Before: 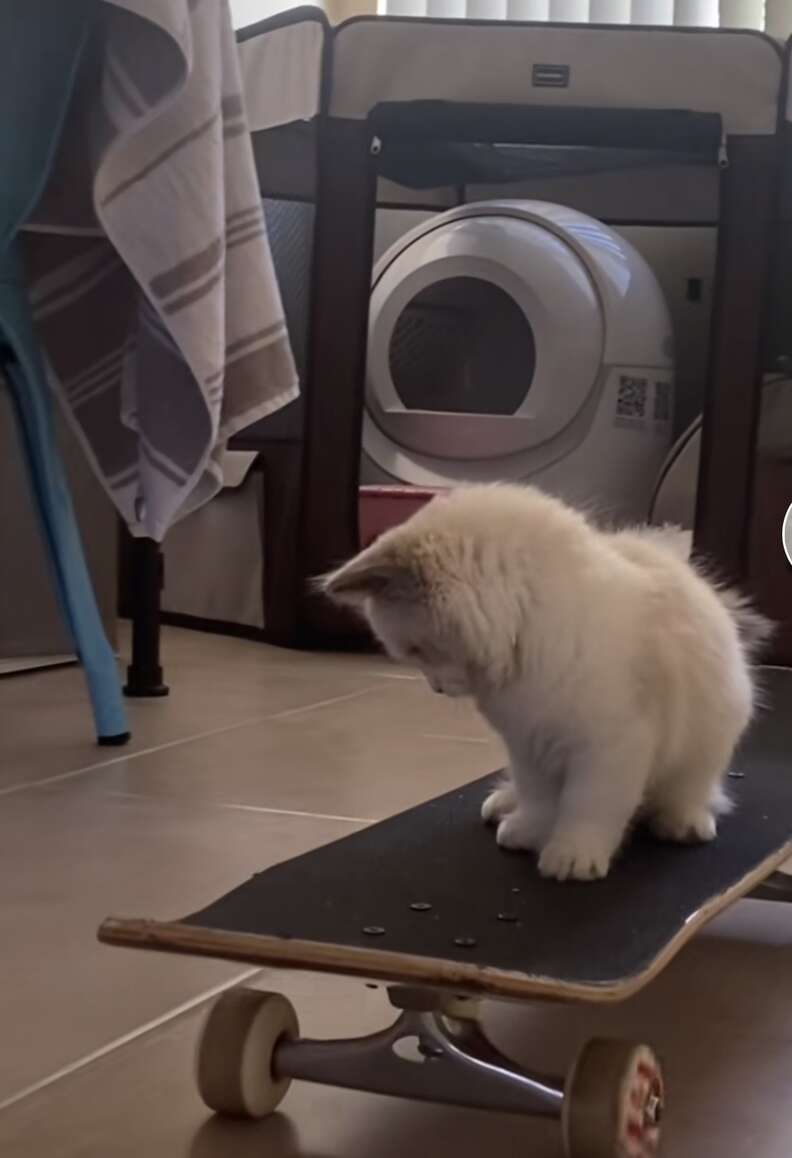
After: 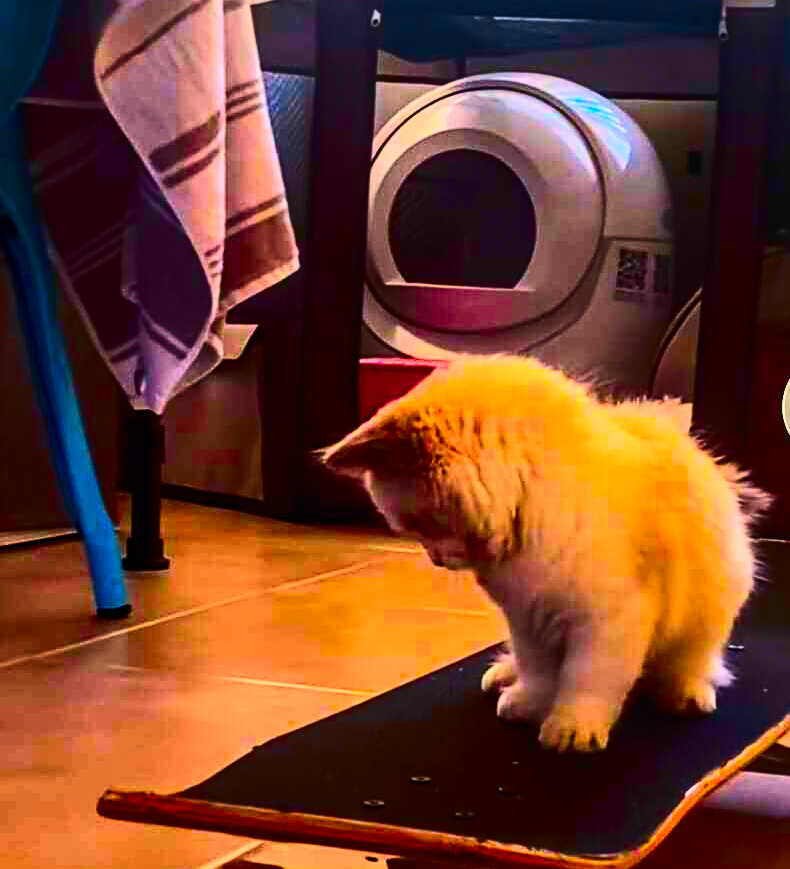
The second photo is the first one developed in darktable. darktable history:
color correction: highlights b* 0.01, saturation 2.96
color balance rgb: highlights gain › luminance 6.145%, highlights gain › chroma 1.302%, highlights gain › hue 89.27°, perceptual saturation grading › global saturation 39.292%
crop: top 11.039%, bottom 13.91%
tone equalizer: -8 EV -0.396 EV, -7 EV -0.357 EV, -6 EV -0.313 EV, -5 EV -0.232 EV, -3 EV 0.193 EV, -2 EV 0.326 EV, -1 EV 0.404 EV, +0 EV 0.396 EV, edges refinement/feathering 500, mask exposure compensation -1.57 EV, preserve details no
base curve: curves: ch0 [(0, 0) (0.032, 0.025) (0.121, 0.166) (0.206, 0.329) (0.605, 0.79) (1, 1)]
sharpen: on, module defaults
contrast brightness saturation: contrast 0.274
local contrast: on, module defaults
